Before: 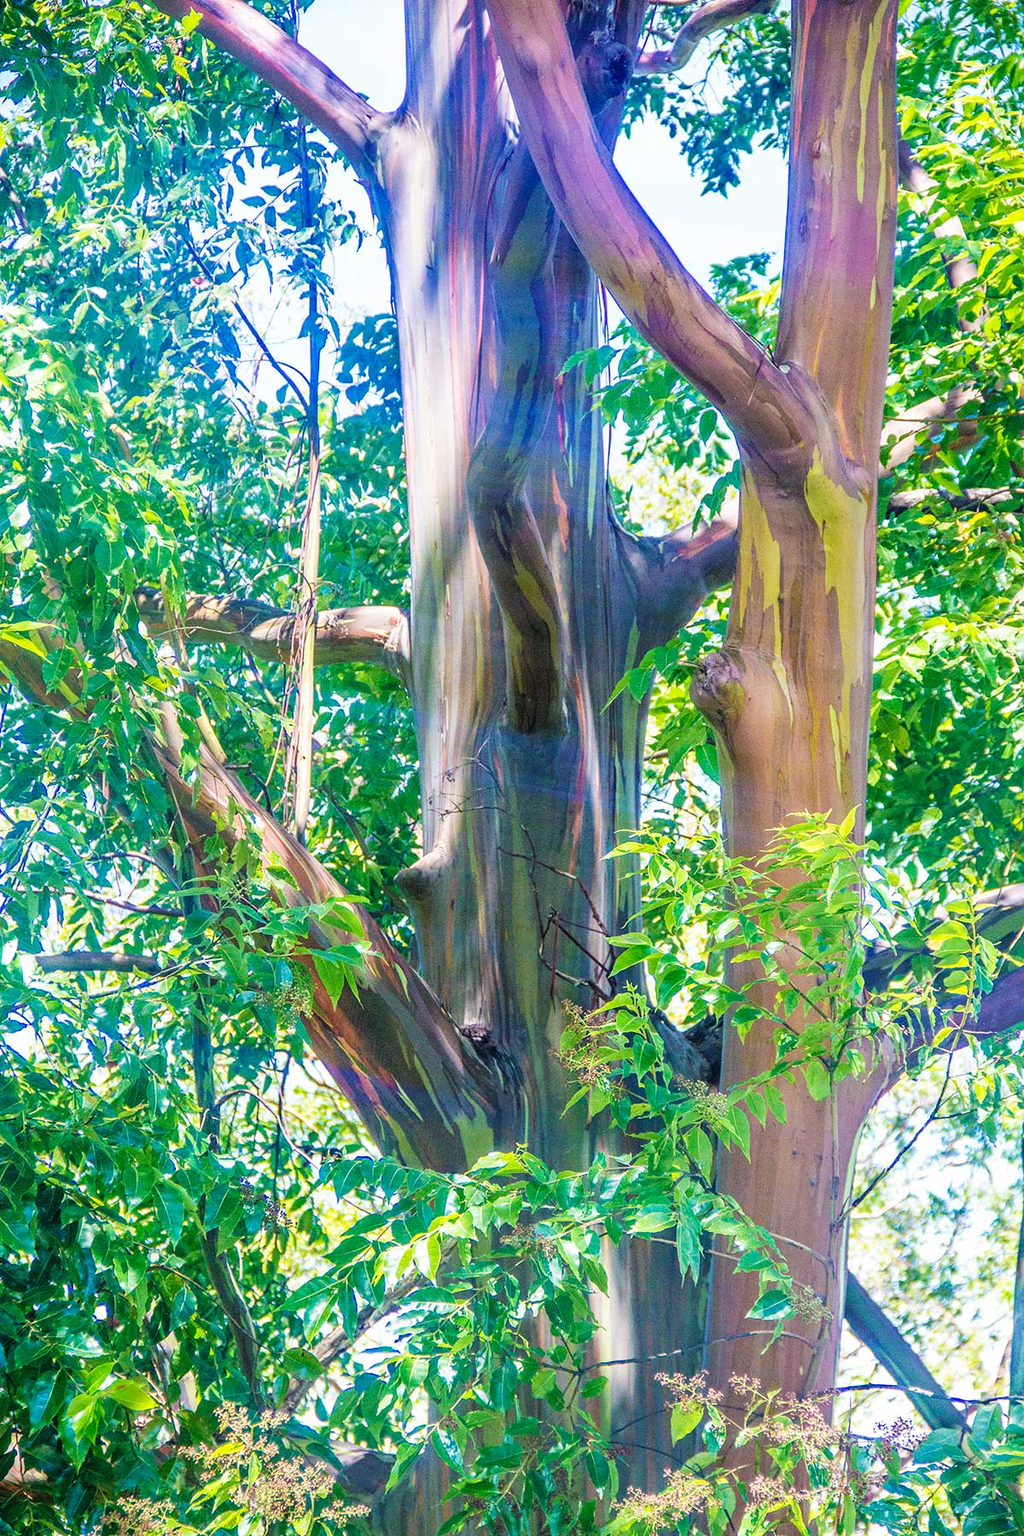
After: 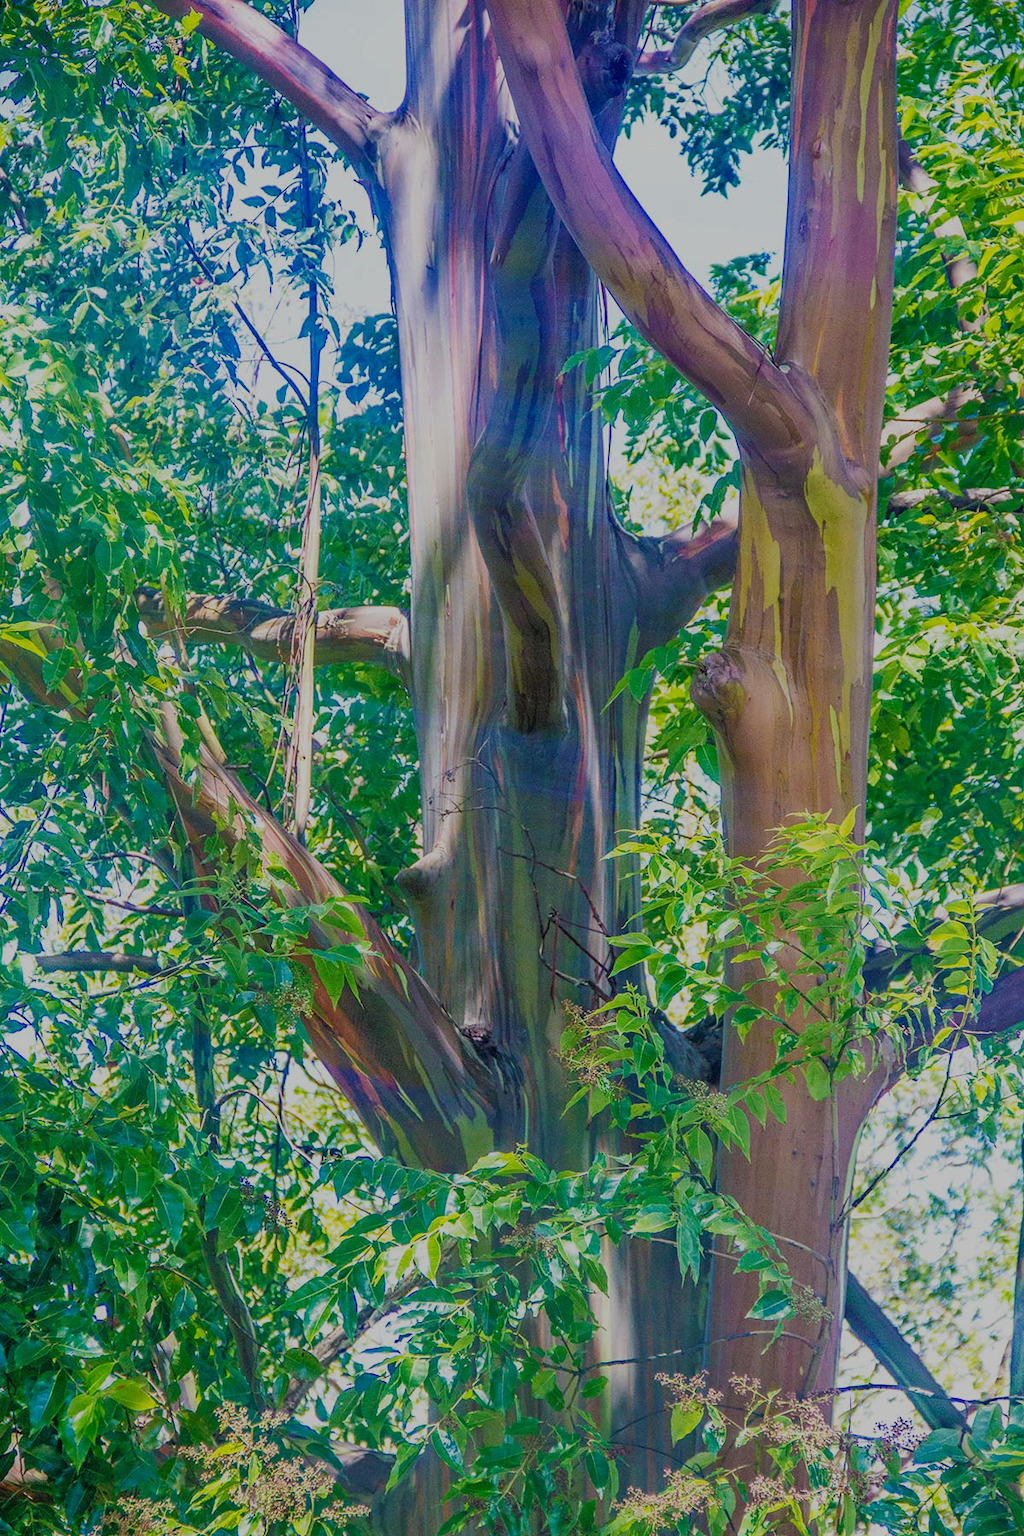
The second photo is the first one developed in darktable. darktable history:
tone equalizer: -8 EV -0.011 EV, -7 EV 0.011 EV, -6 EV -0.007 EV, -5 EV 0.007 EV, -4 EV -0.041 EV, -3 EV -0.232 EV, -2 EV -0.653 EV, -1 EV -1 EV, +0 EV -0.95 EV
